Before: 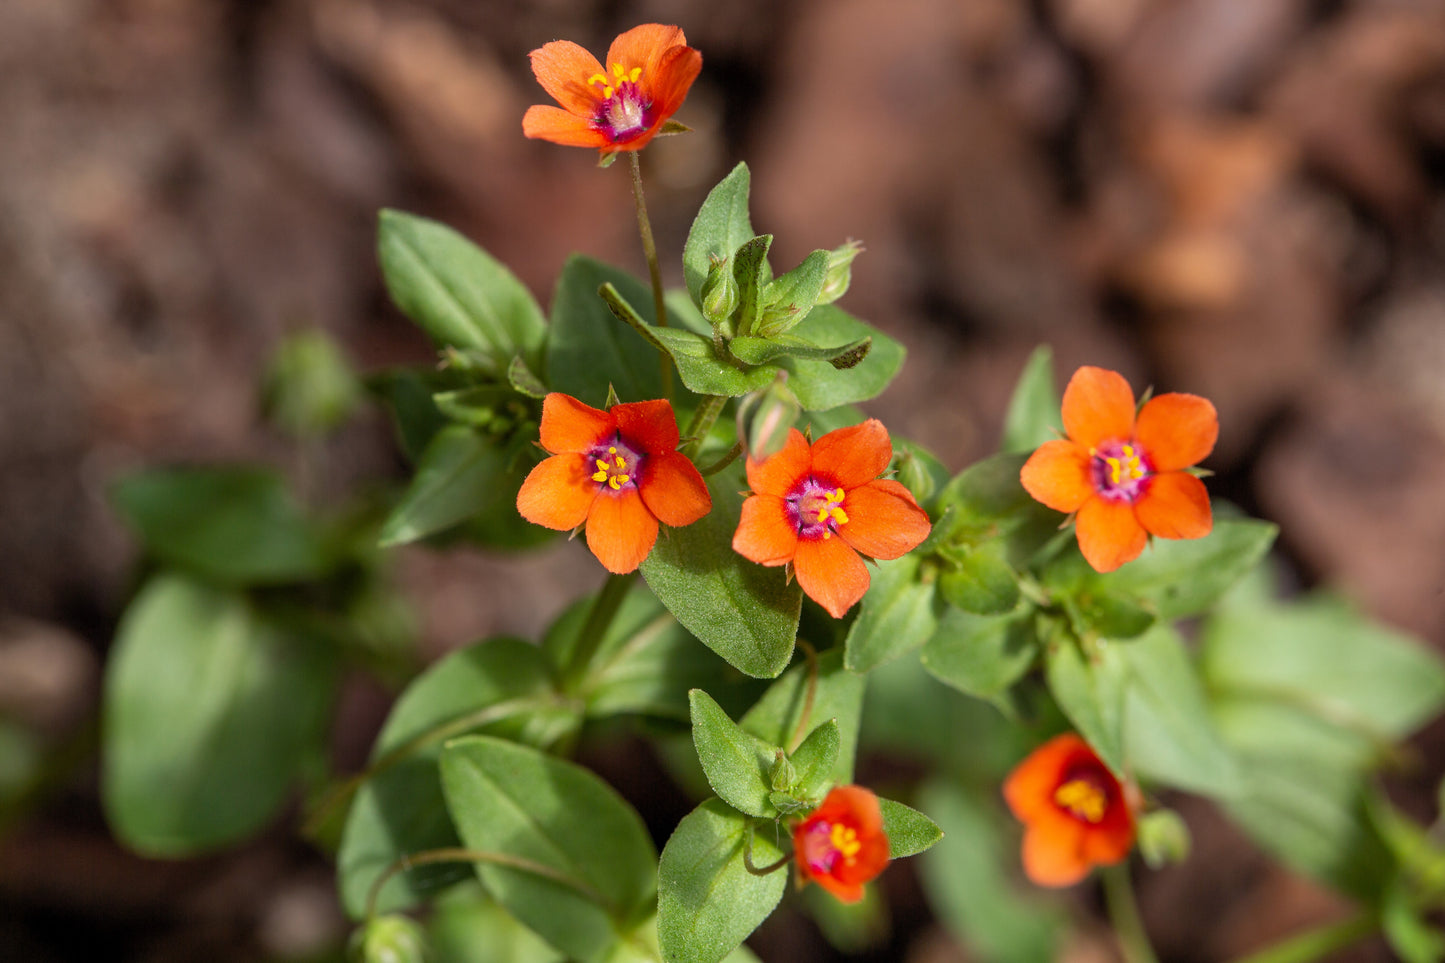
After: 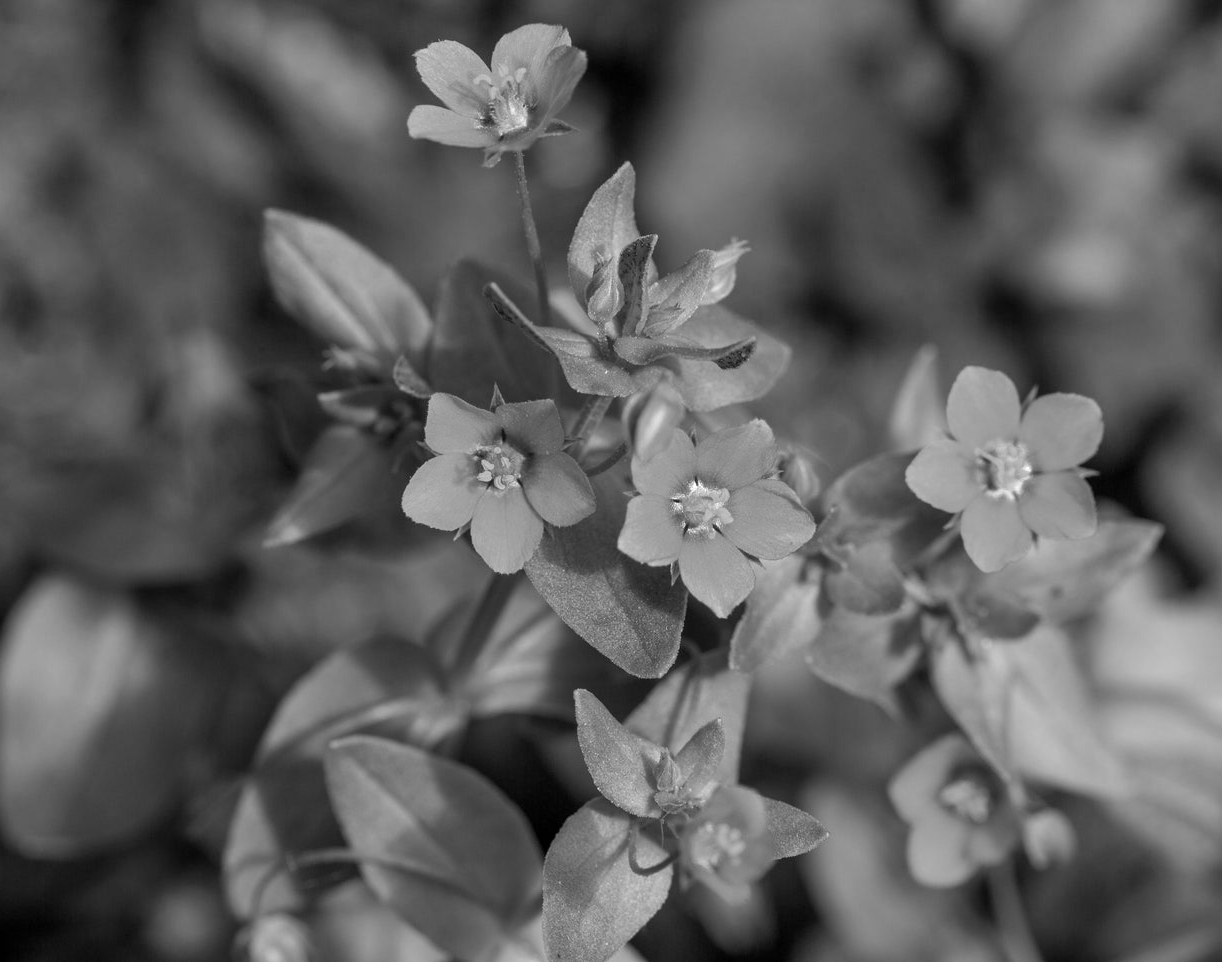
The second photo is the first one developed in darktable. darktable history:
color zones: curves: ch0 [(0, 0.613) (0.01, 0.613) (0.245, 0.448) (0.498, 0.529) (0.642, 0.665) (0.879, 0.777) (0.99, 0.613)]; ch1 [(0, 0) (0.143, 0) (0.286, 0) (0.429, 0) (0.571, 0) (0.714, 0) (0.857, 0)]
crop: left 8.011%, right 7.388%
